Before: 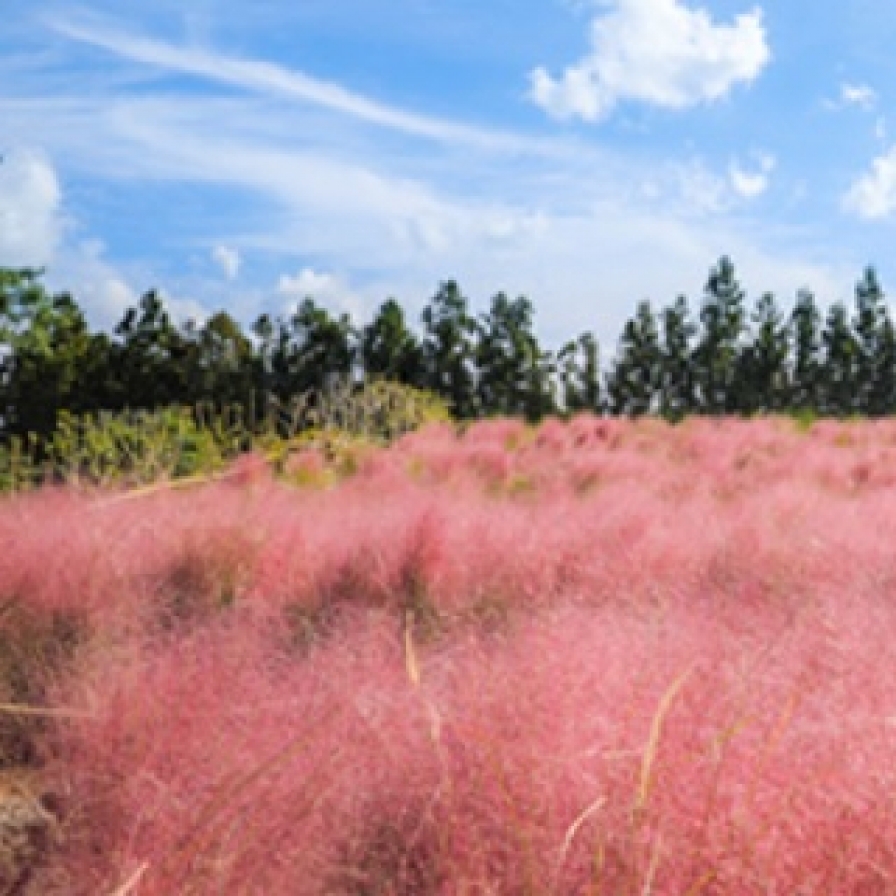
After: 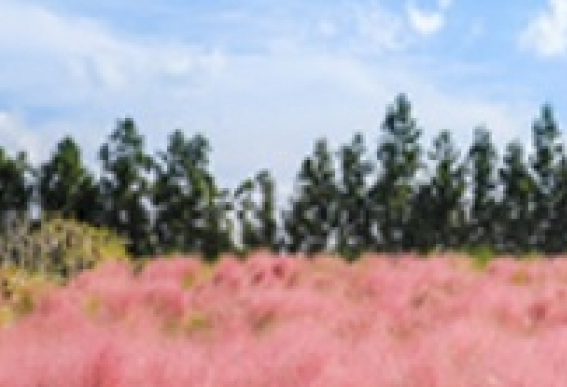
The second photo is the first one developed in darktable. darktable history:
crop: left 36.108%, top 18.15%, right 0.527%, bottom 38.617%
